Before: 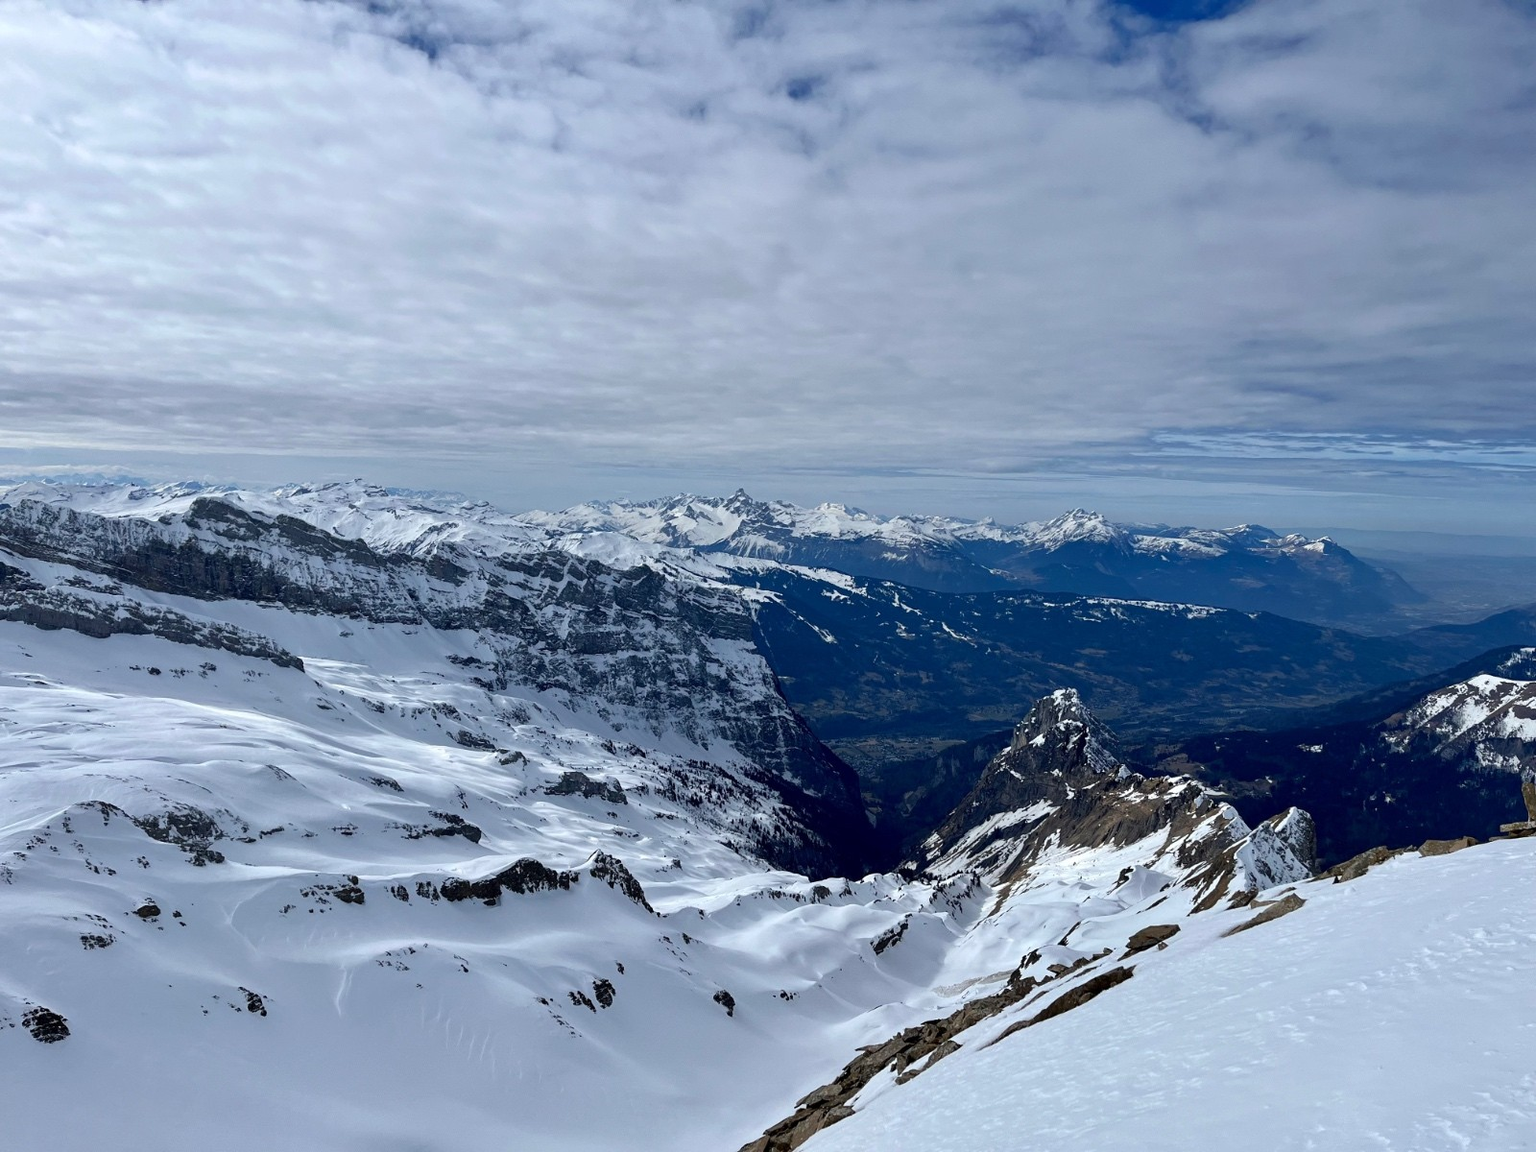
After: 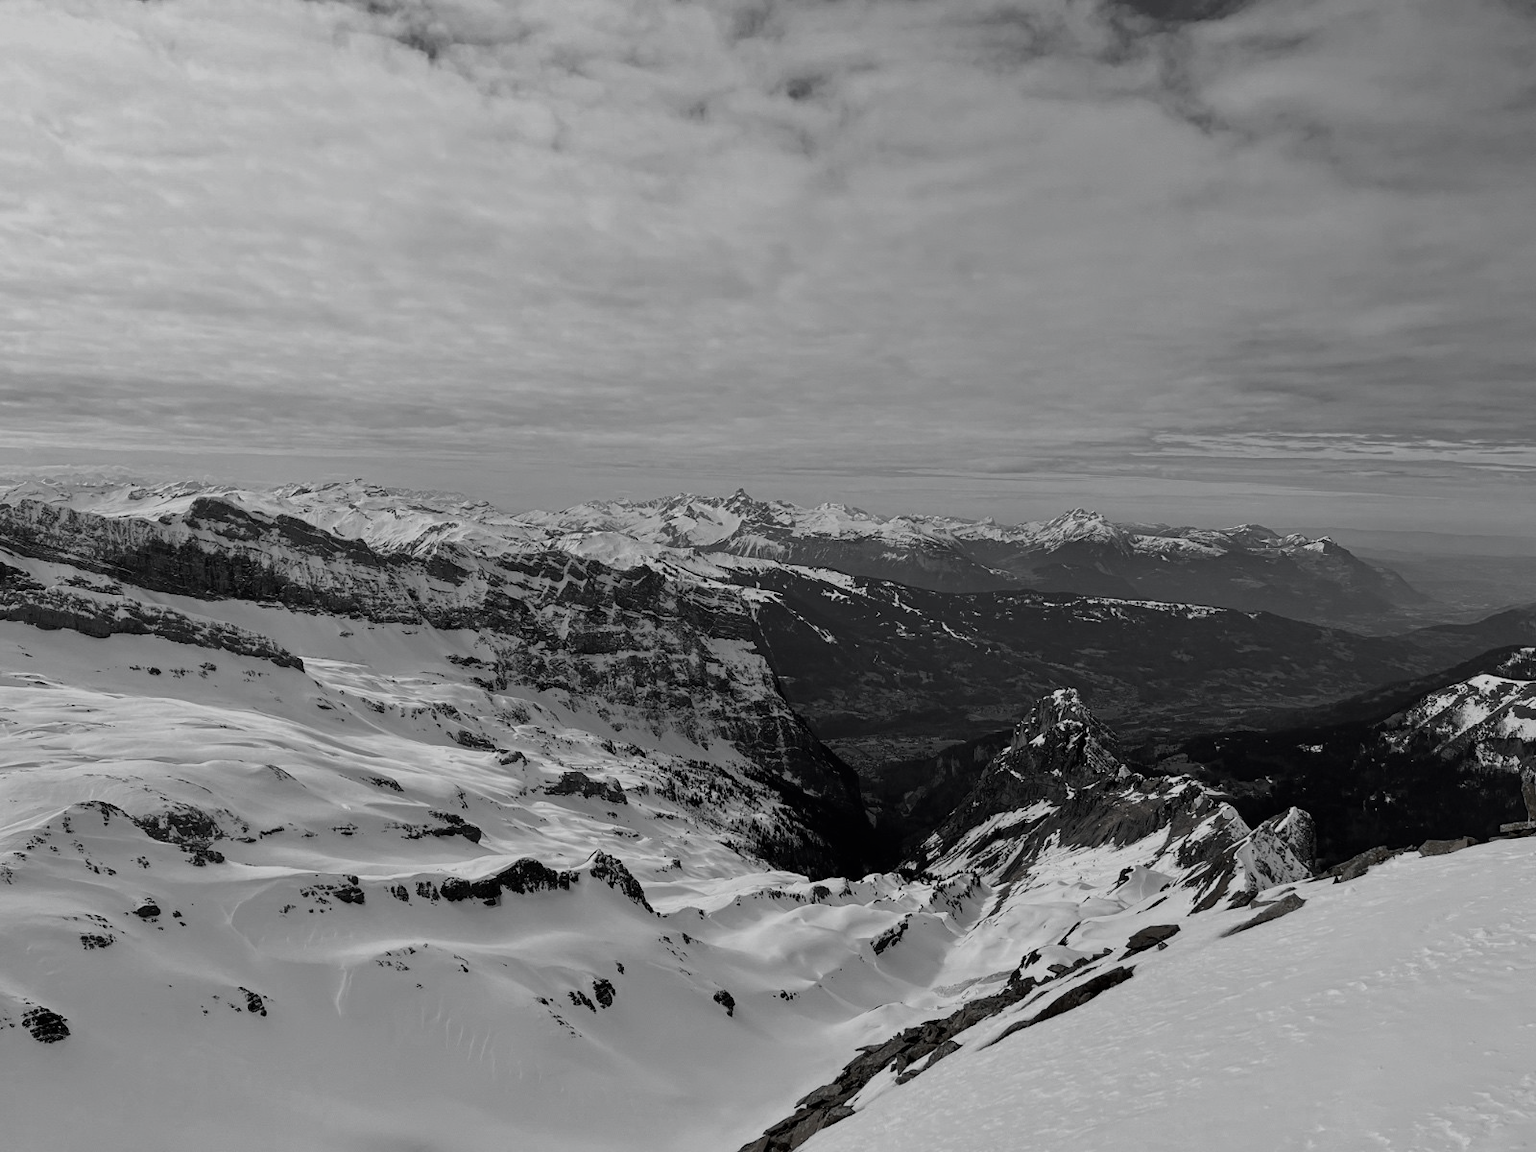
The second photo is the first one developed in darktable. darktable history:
exposure: black level correction 0, exposure -0.847 EV, compensate exposure bias true, compensate highlight preservation false
color zones: curves: ch0 [(0, 0.613) (0.01, 0.613) (0.245, 0.448) (0.498, 0.529) (0.642, 0.665) (0.879, 0.777) (0.99, 0.613)]; ch1 [(0, 0.035) (0.121, 0.189) (0.259, 0.197) (0.415, 0.061) (0.589, 0.022) (0.732, 0.022) (0.857, 0.026) (0.991, 0.053)]
